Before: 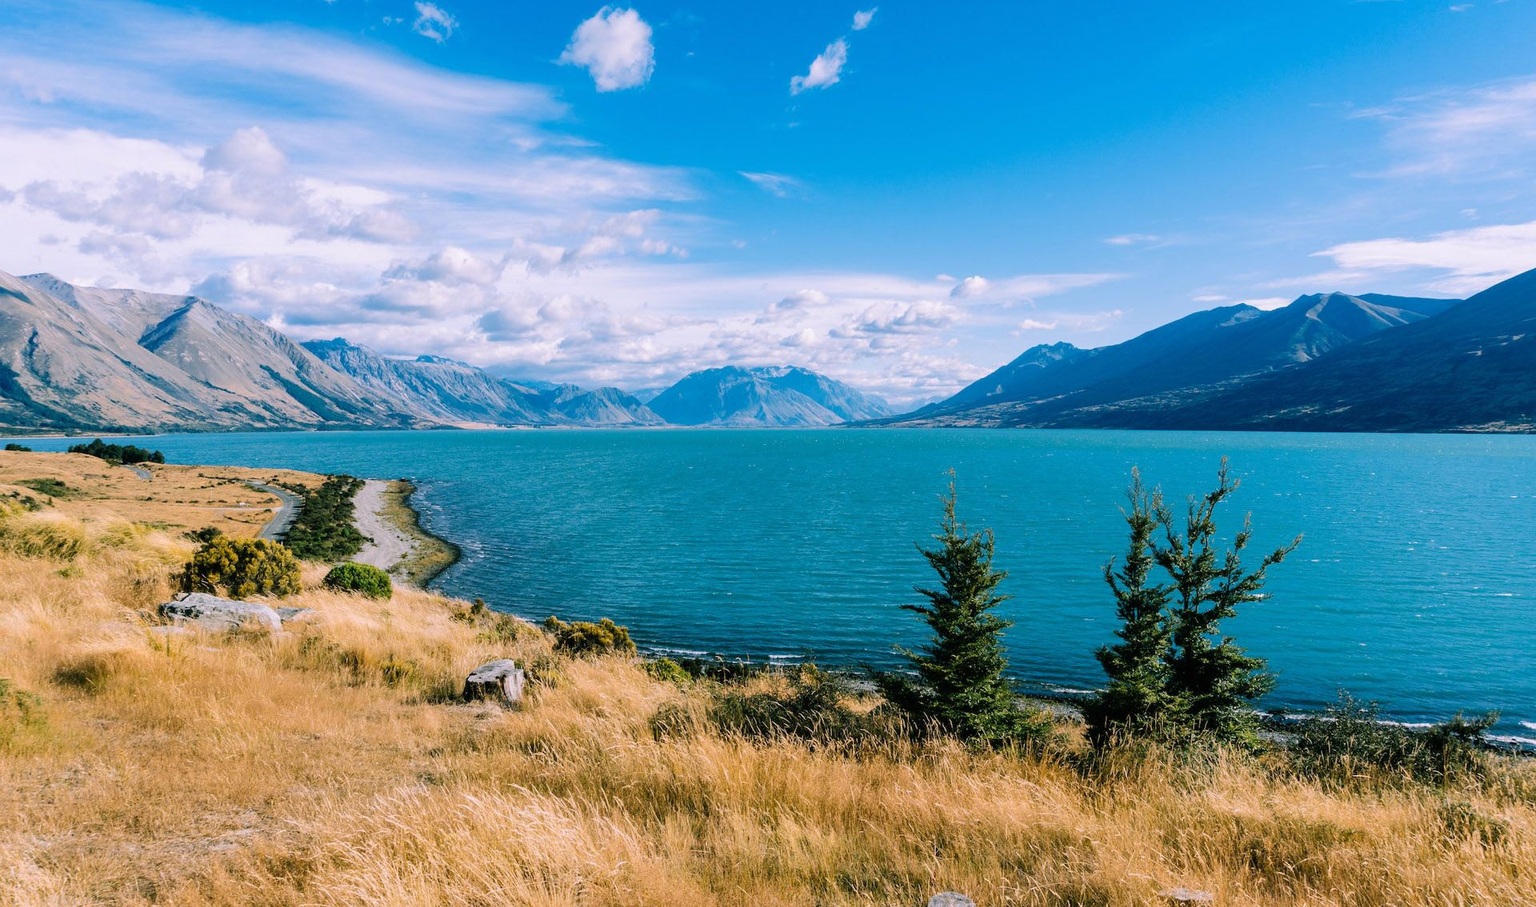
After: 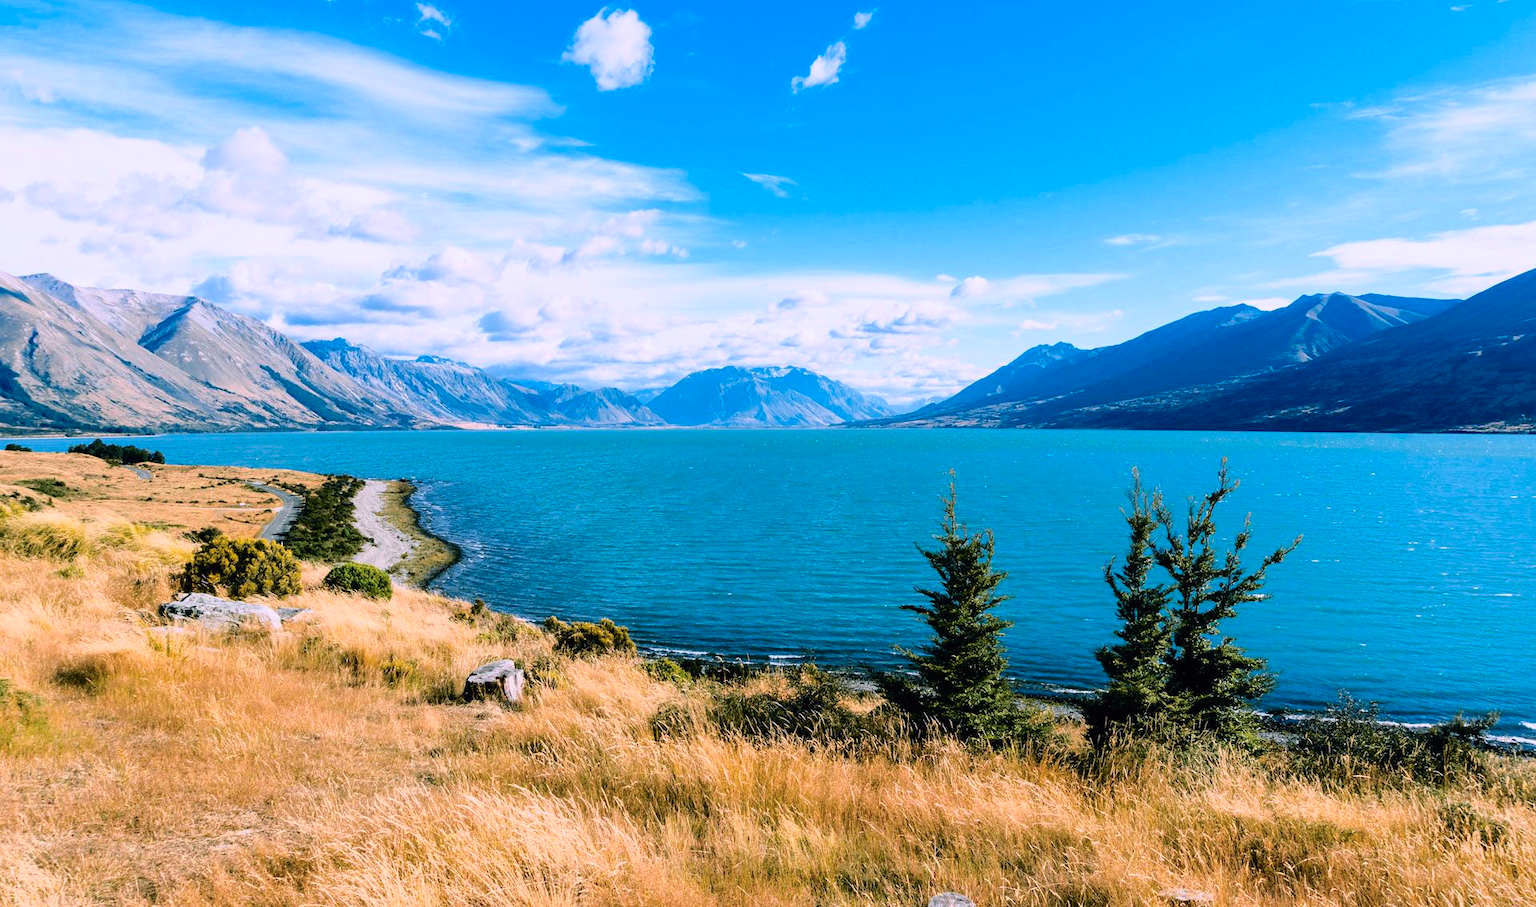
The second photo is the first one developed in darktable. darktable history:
white balance: red 0.982, blue 1.018
tone curve: curves: ch0 [(0, 0) (0.105, 0.068) (0.195, 0.162) (0.283, 0.283) (0.384, 0.404) (0.485, 0.531) (0.638, 0.681) (0.795, 0.879) (1, 0.977)]; ch1 [(0, 0) (0.161, 0.092) (0.35, 0.33) (0.379, 0.401) (0.456, 0.469) (0.498, 0.503) (0.531, 0.537) (0.596, 0.621) (0.635, 0.671) (1, 1)]; ch2 [(0, 0) (0.371, 0.362) (0.437, 0.437) (0.483, 0.484) (0.53, 0.515) (0.56, 0.58) (0.622, 0.606) (1, 1)], color space Lab, independent channels, preserve colors none
color balance rgb: global vibrance 42.74%
